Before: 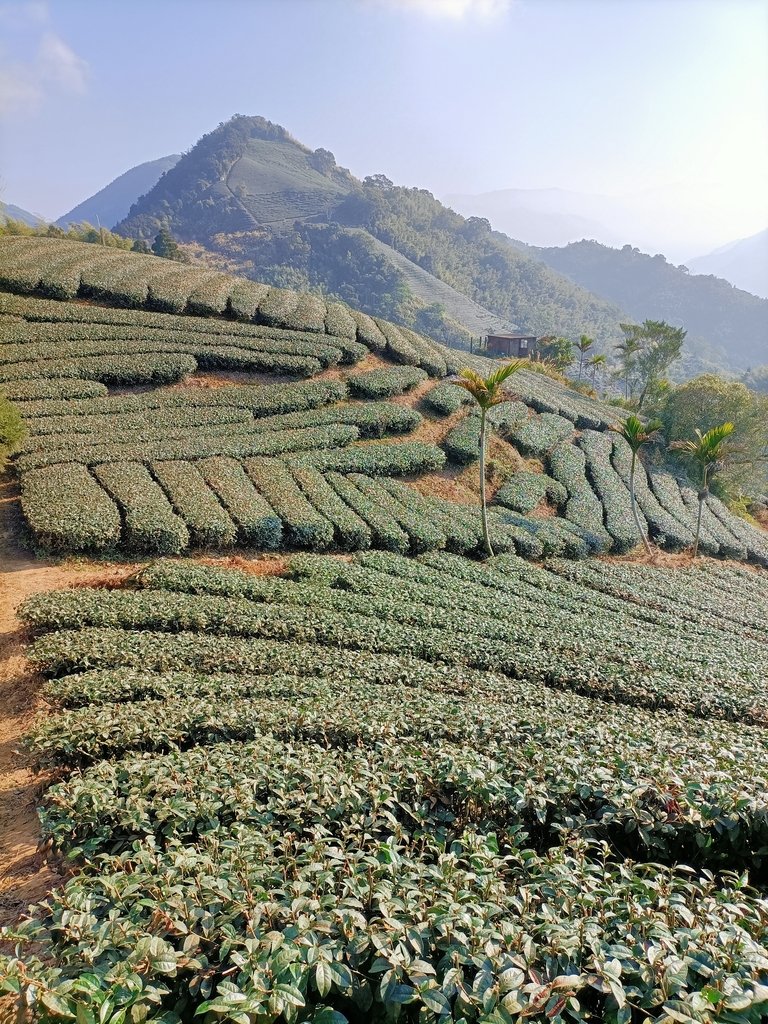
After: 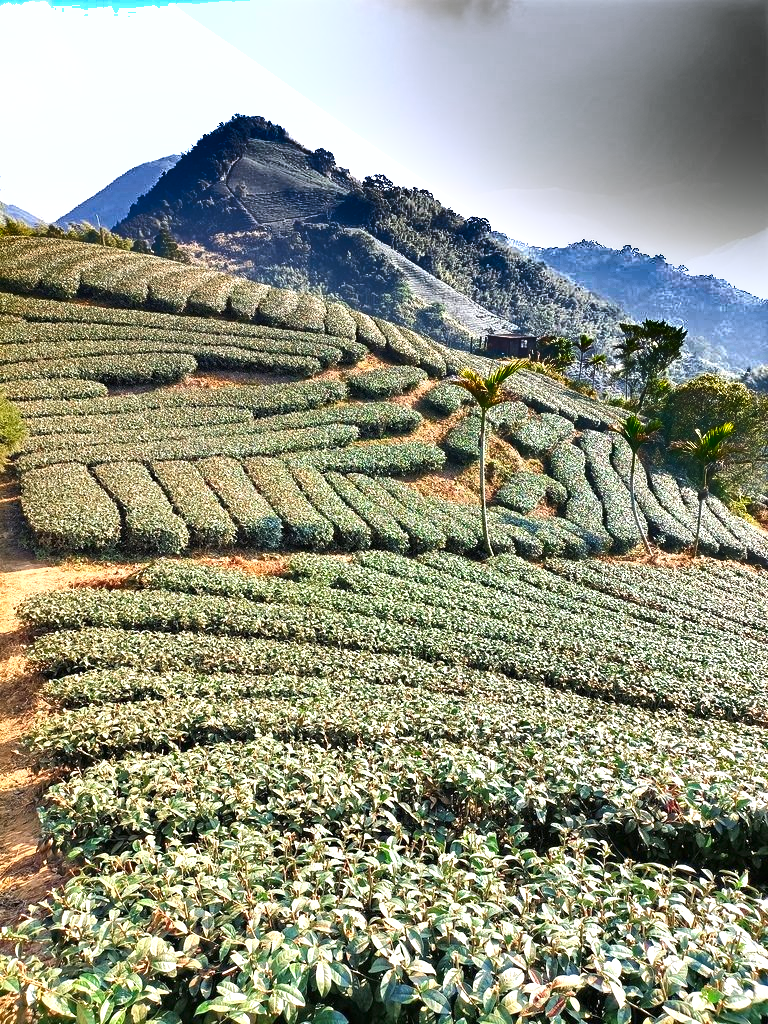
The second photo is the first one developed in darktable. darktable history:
exposure: black level correction 0, exposure 1.101 EV, compensate exposure bias true, compensate highlight preservation false
shadows and highlights: shadows 21.02, highlights -82.26, soften with gaussian
contrast brightness saturation: contrast 0.073
